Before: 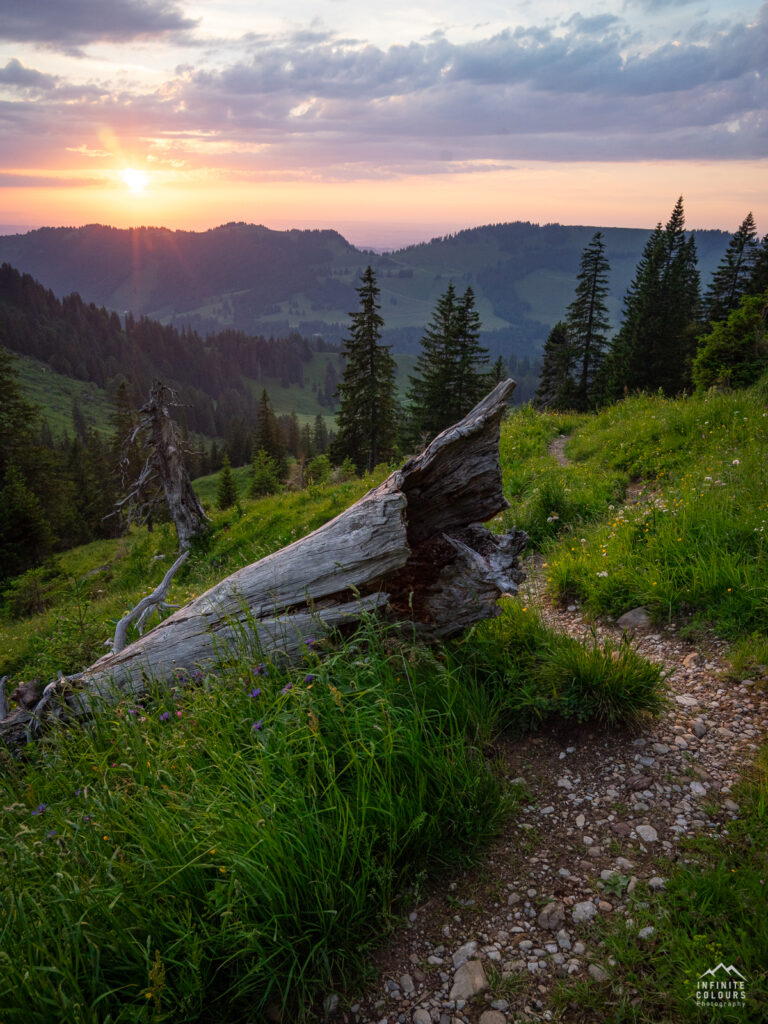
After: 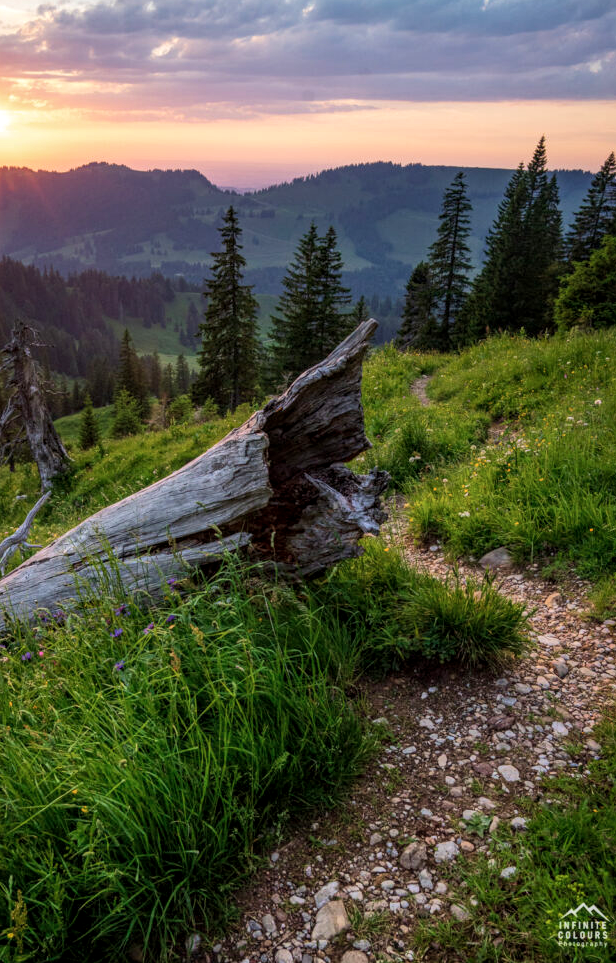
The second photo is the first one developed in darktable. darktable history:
velvia: on, module defaults
crop and rotate: left 18.022%, top 5.934%, right 1.678%
local contrast: on, module defaults
shadows and highlights: radius 262.27, soften with gaussian
